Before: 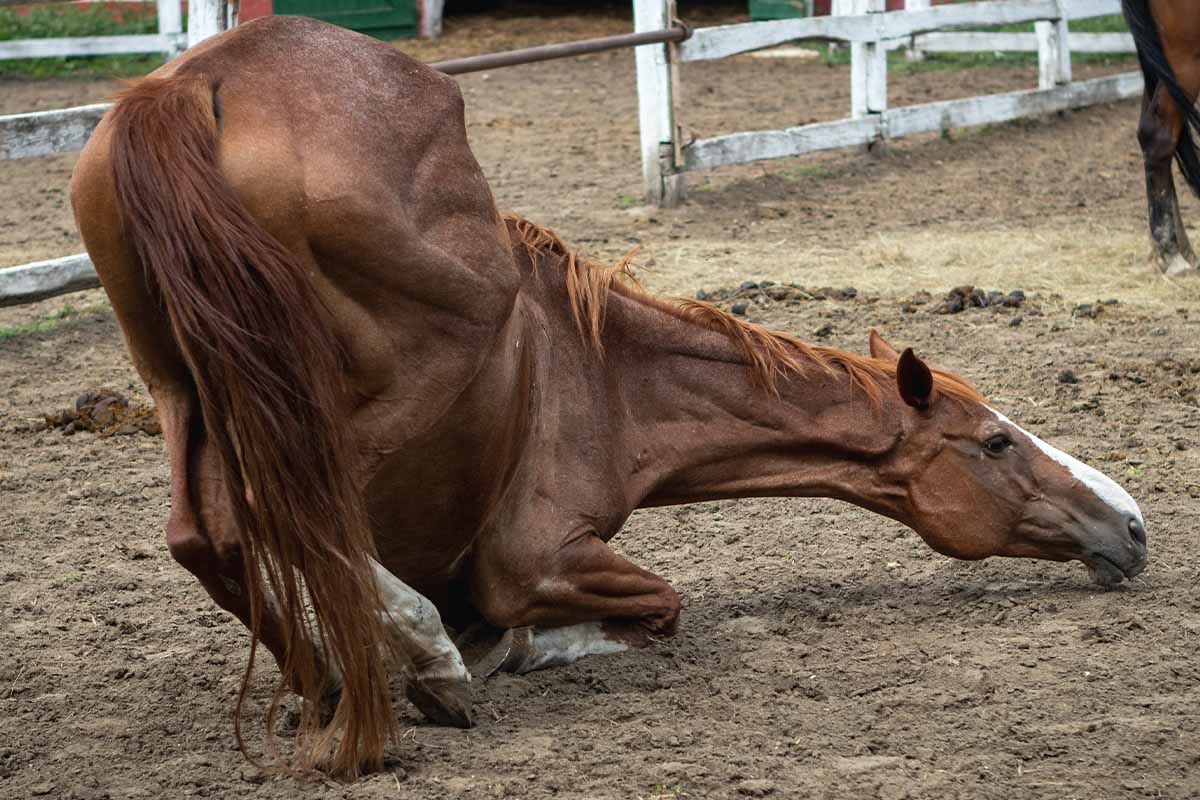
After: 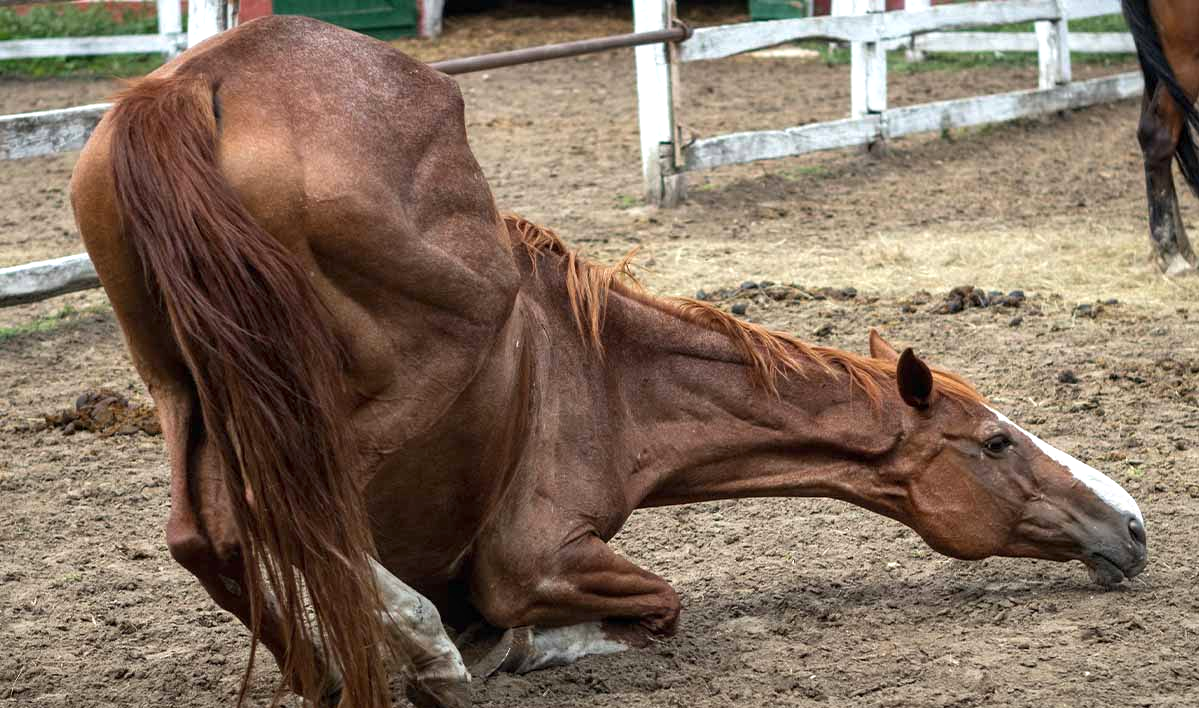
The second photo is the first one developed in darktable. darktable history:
crop and rotate: top 0%, bottom 11.49%
exposure: exposure 0.29 EV, compensate highlight preservation false
local contrast: highlights 100%, shadows 100%, detail 120%, midtone range 0.2
